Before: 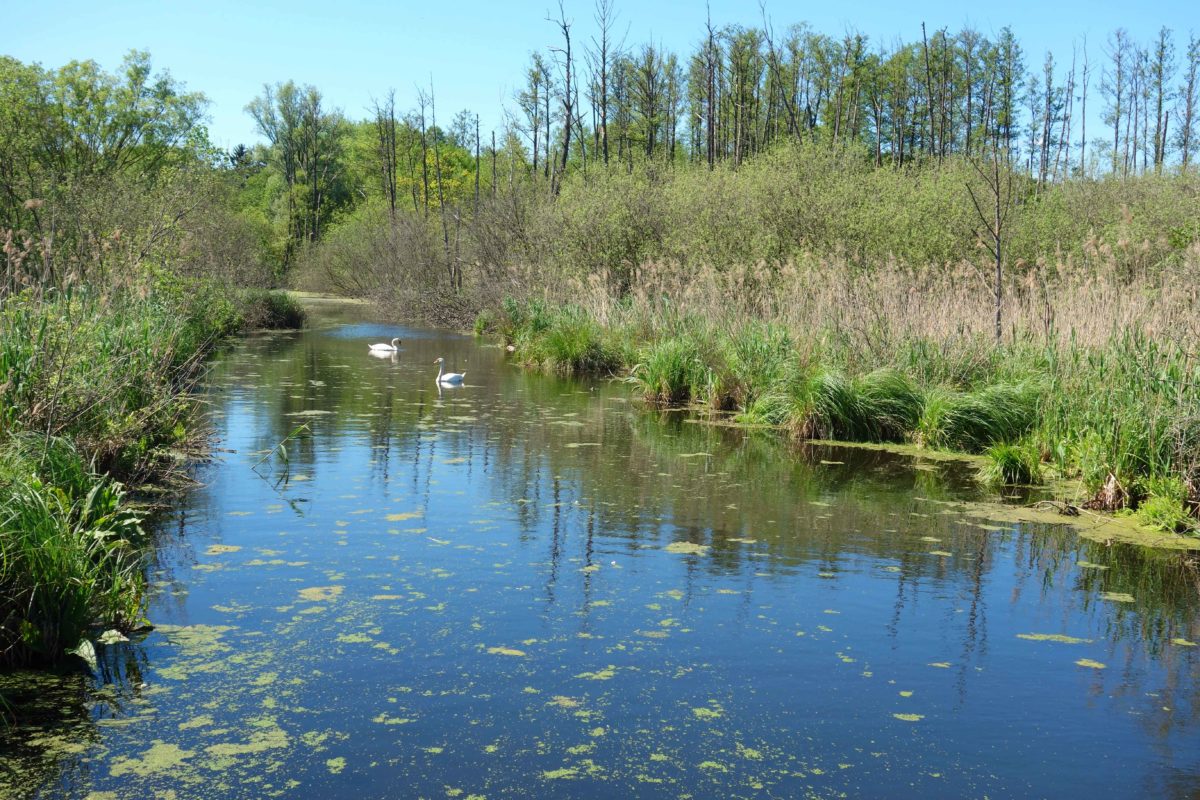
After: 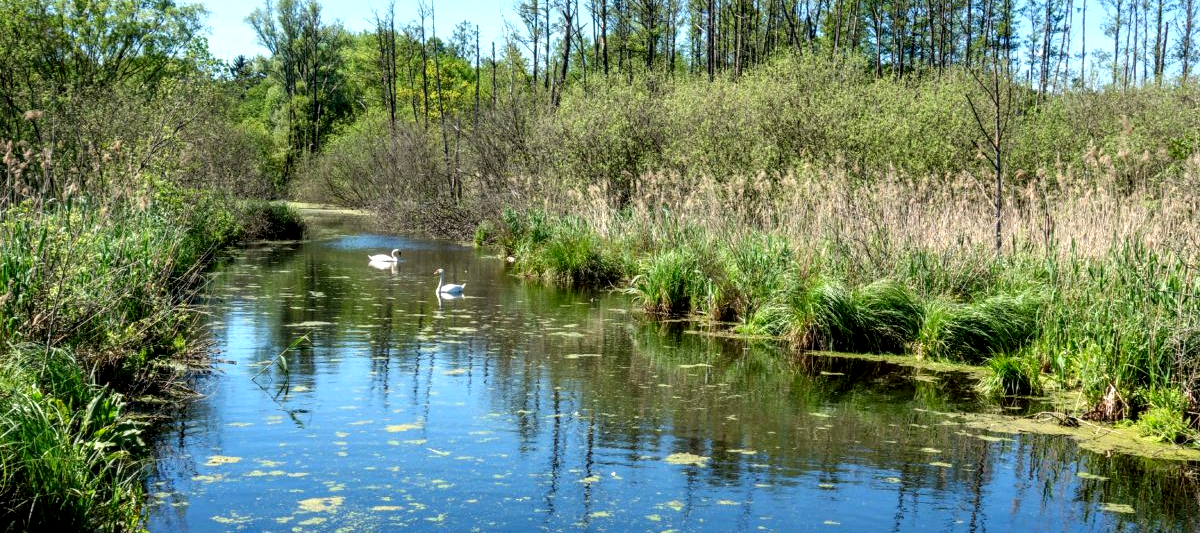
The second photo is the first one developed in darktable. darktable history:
local contrast: highlights 65%, shadows 54%, detail 169%, midtone range 0.514
contrast brightness saturation: contrast 0.04, saturation 0.16
crop: top 11.166%, bottom 22.168%
